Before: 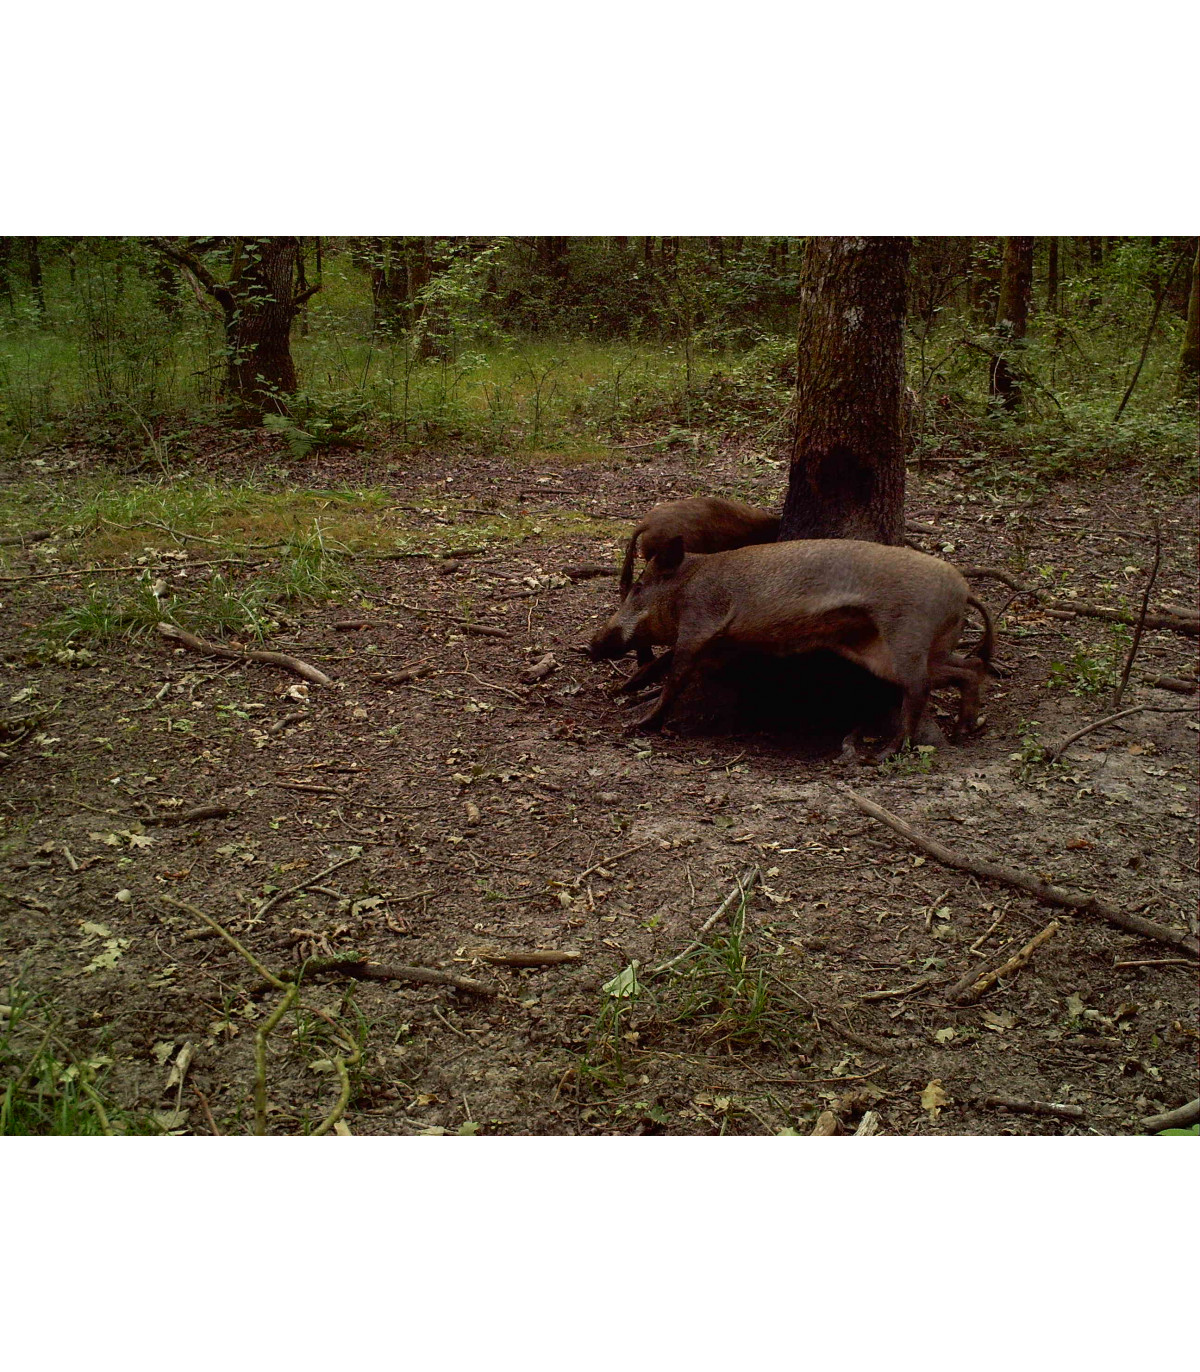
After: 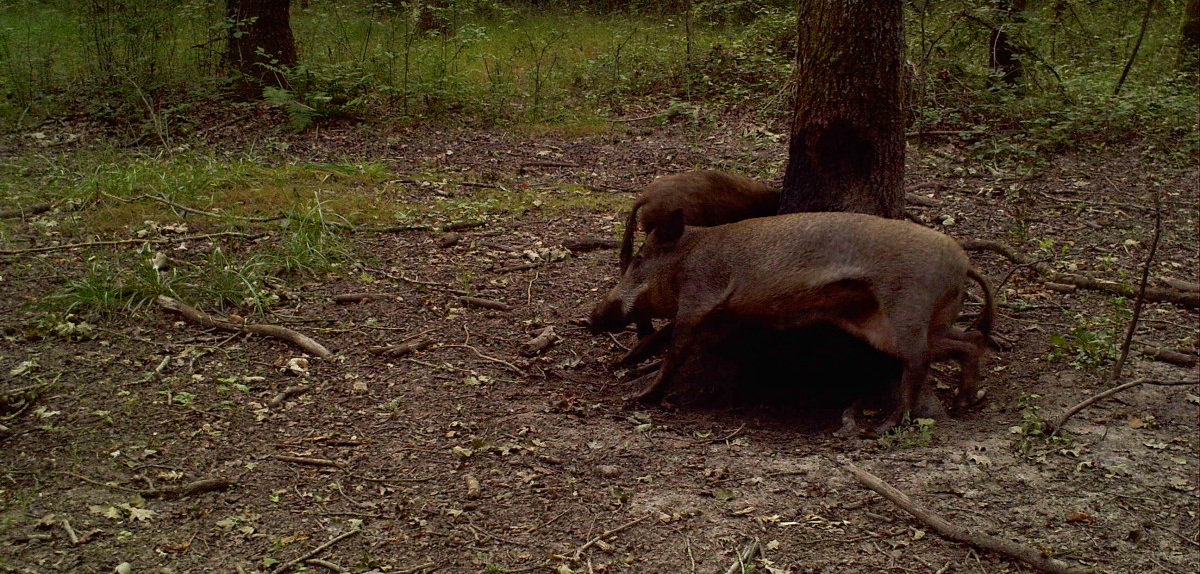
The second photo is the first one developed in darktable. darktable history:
exposure: compensate highlight preservation false
haze removal: compatibility mode true, adaptive false
graduated density: on, module defaults
crop and rotate: top 23.84%, bottom 34.294%
